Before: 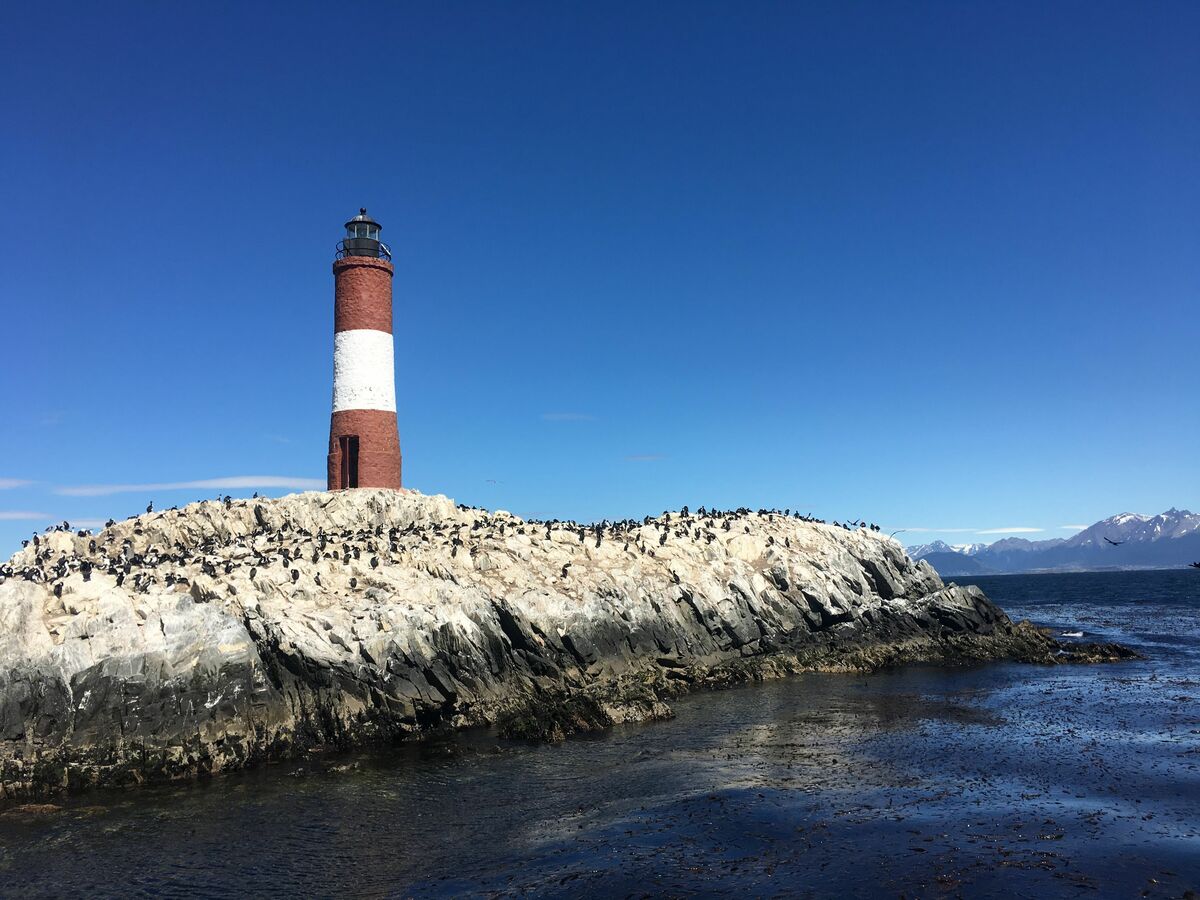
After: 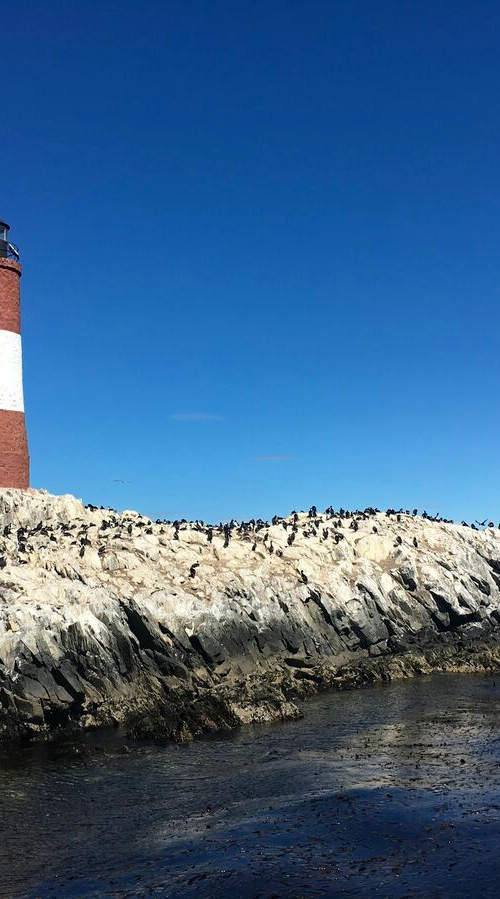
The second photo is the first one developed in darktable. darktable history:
crop: left 31.024%, right 27.285%
haze removal: compatibility mode true, adaptive false
